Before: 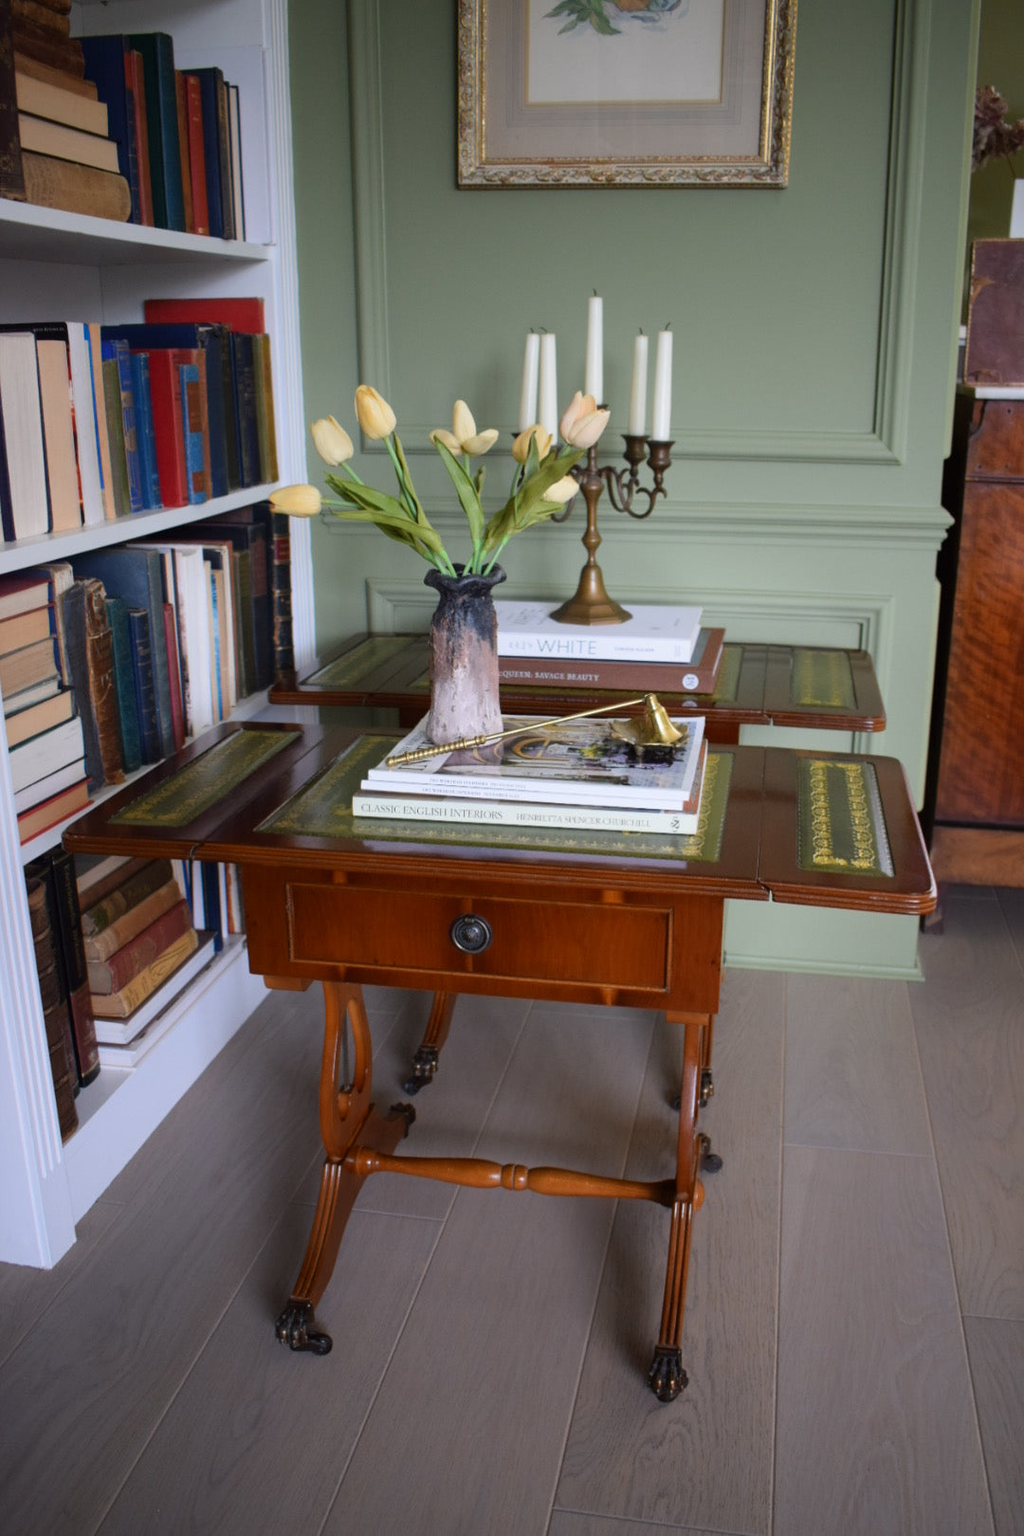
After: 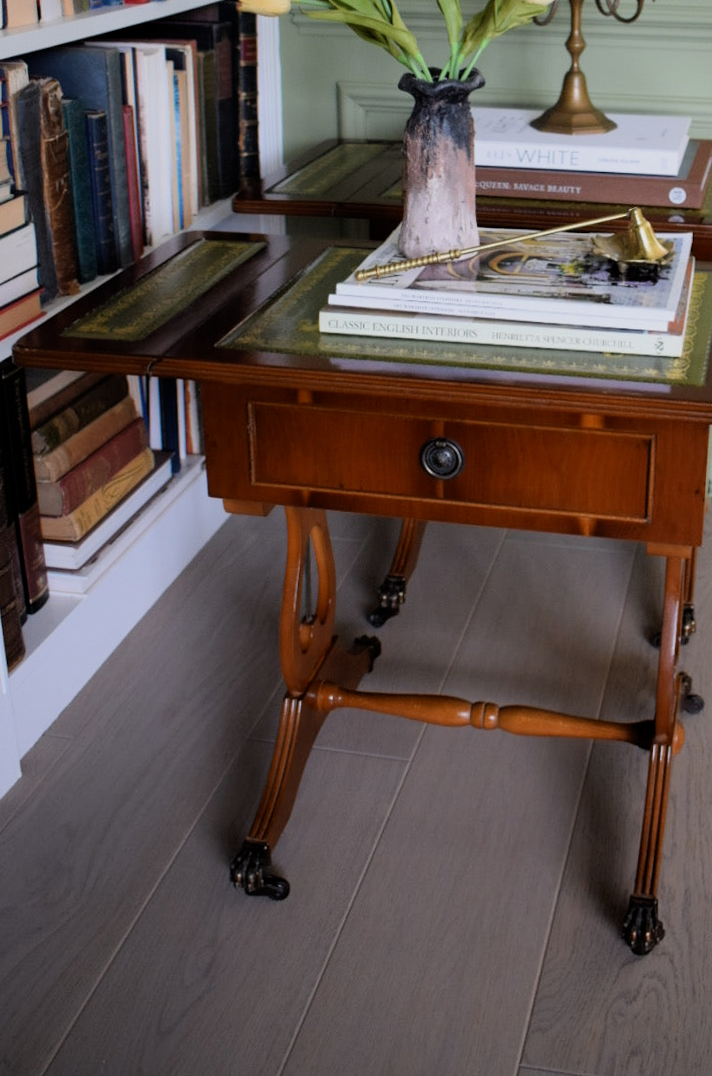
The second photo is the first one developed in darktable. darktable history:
crop and rotate: angle -0.828°, left 3.869%, top 32.138%, right 28.709%
filmic rgb: middle gray luminance 9.24%, black relative exposure -10.57 EV, white relative exposure 3.43 EV, target black luminance 0%, hardness 5.97, latitude 59.53%, contrast 1.093, highlights saturation mix 5.64%, shadows ↔ highlights balance 29.31%
